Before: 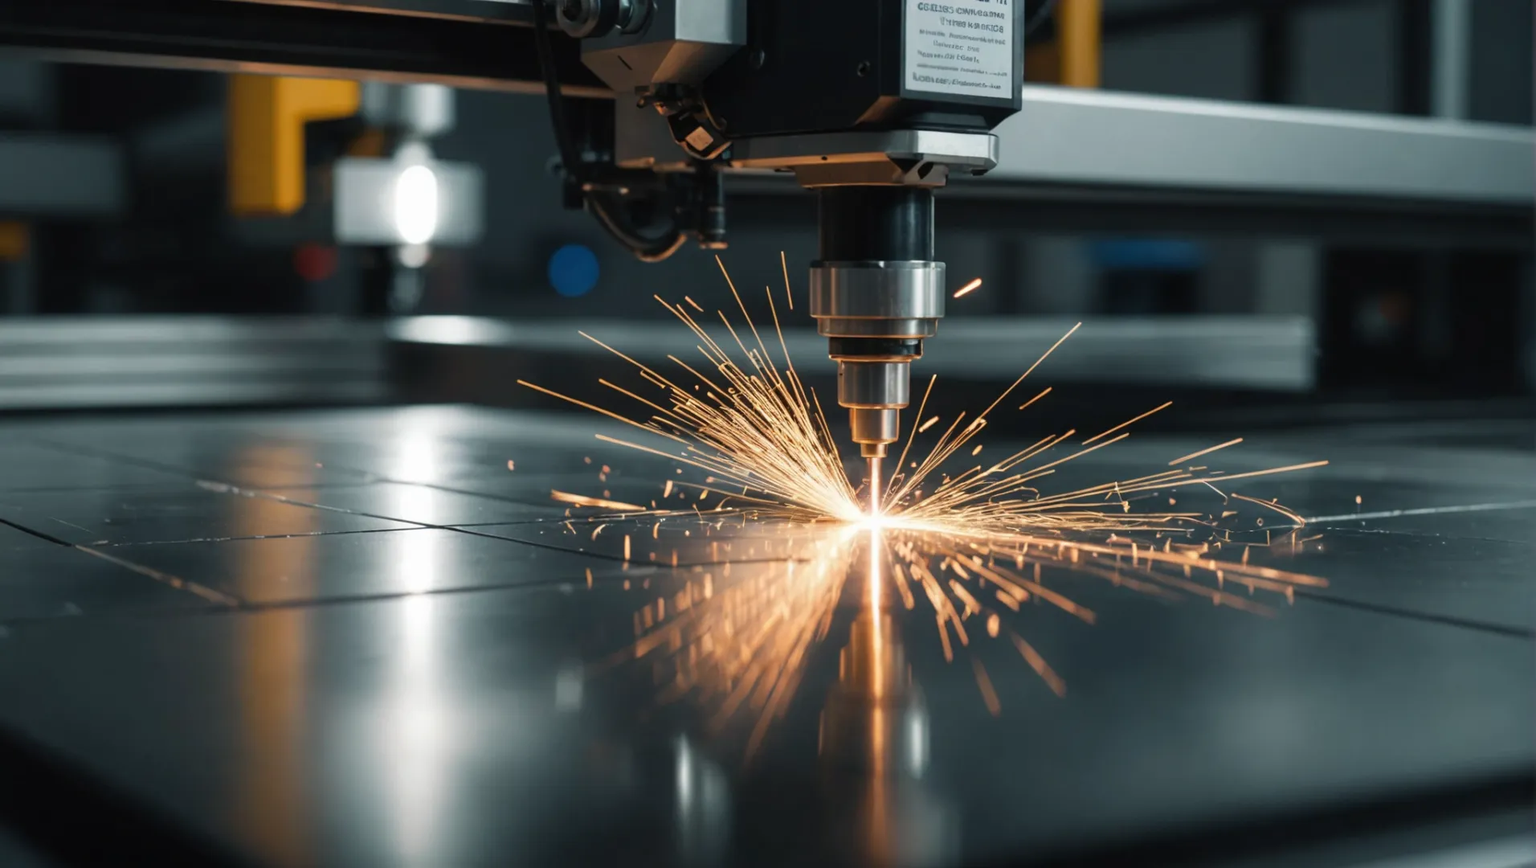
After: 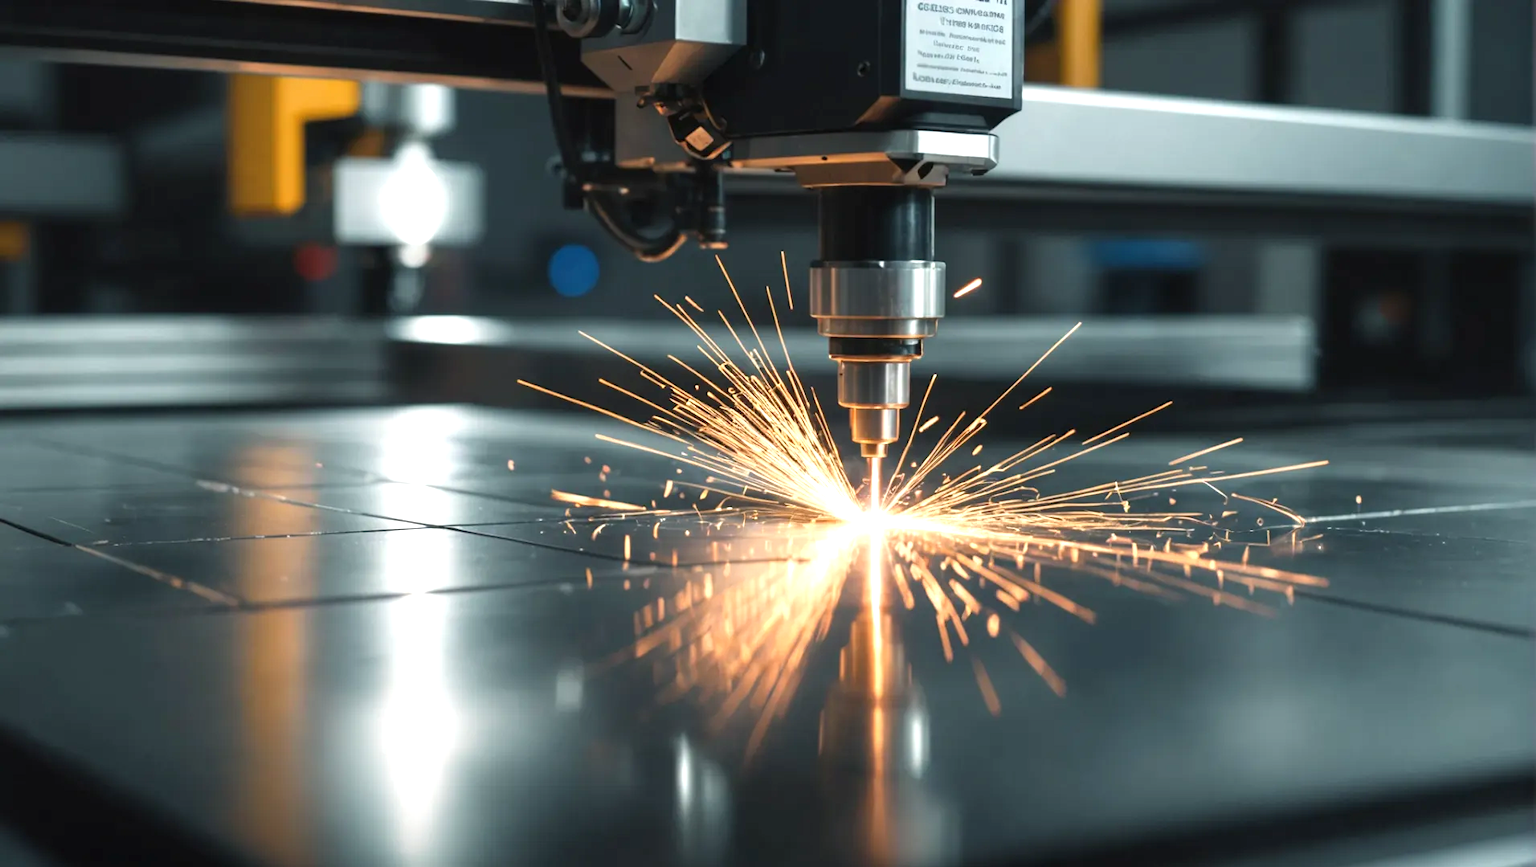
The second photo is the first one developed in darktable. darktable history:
exposure: exposure 0.81 EV, compensate exposure bias true, compensate highlight preservation false
